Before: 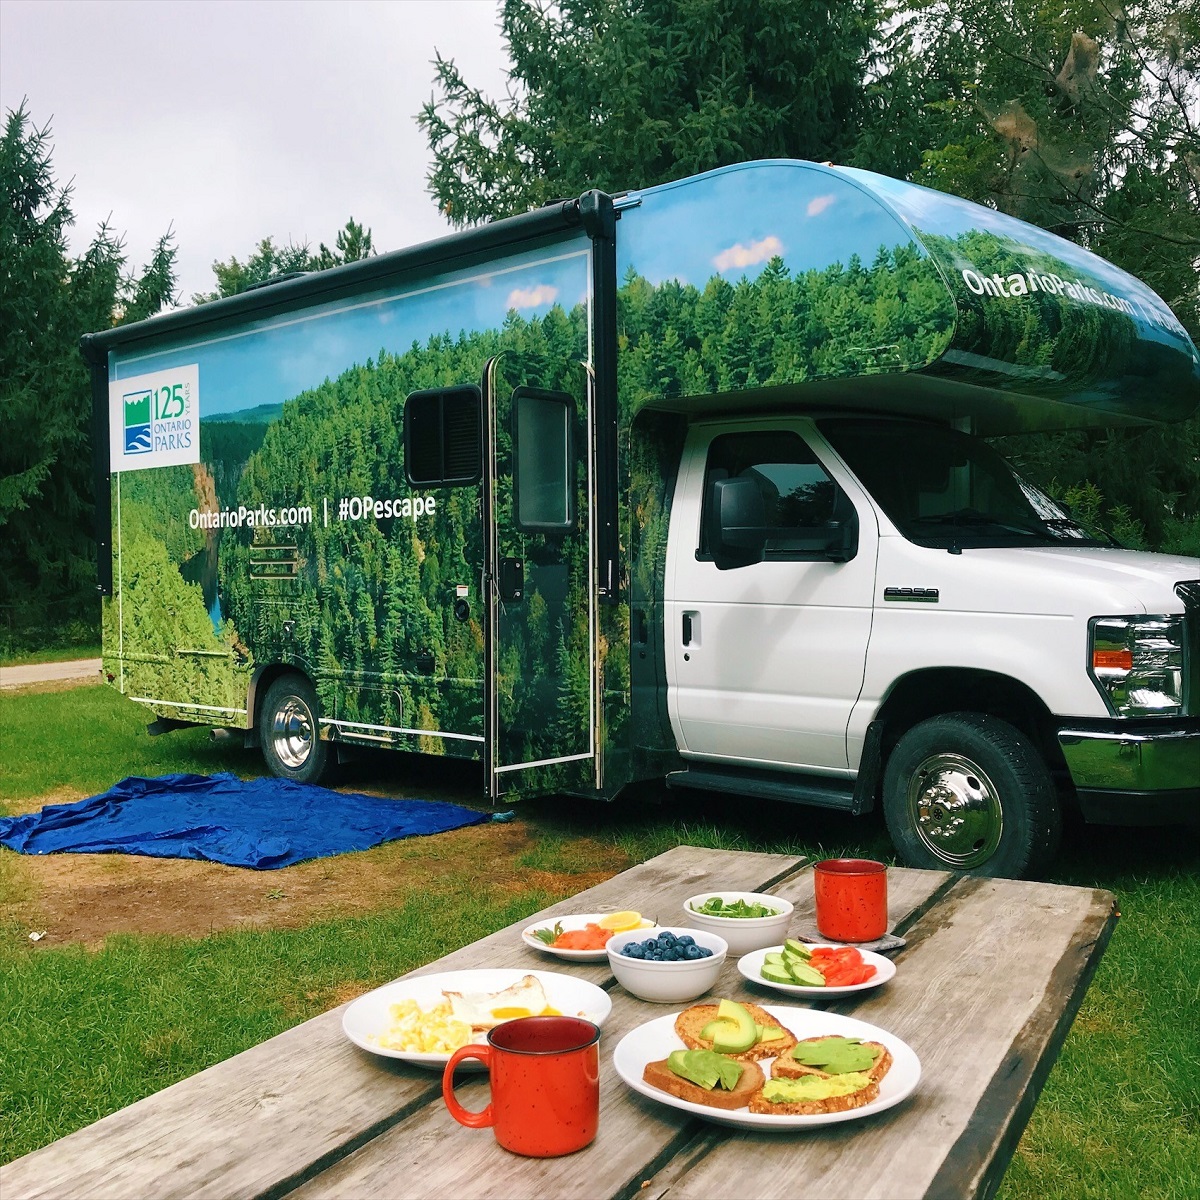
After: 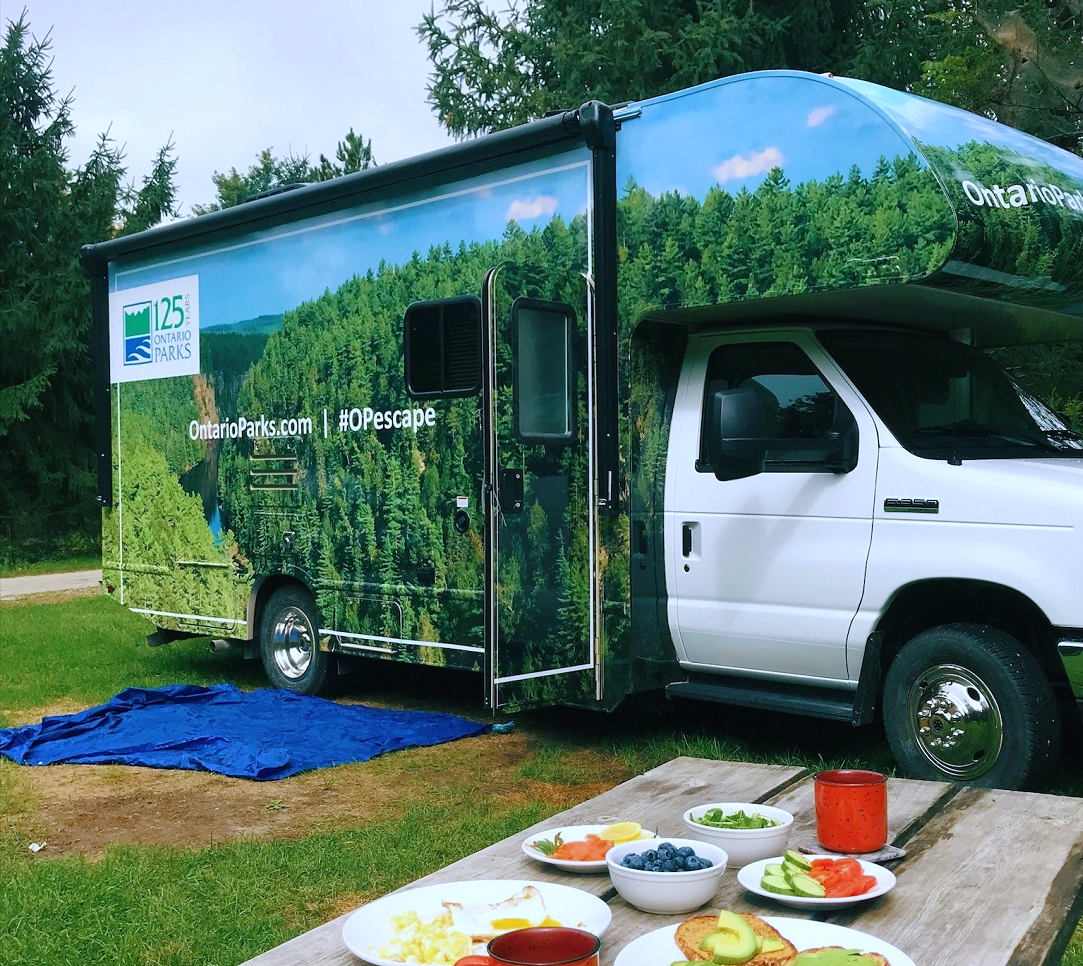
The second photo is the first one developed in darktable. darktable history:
white balance: red 0.926, green 1.003, blue 1.133
crop: top 7.49%, right 9.717%, bottom 11.943%
